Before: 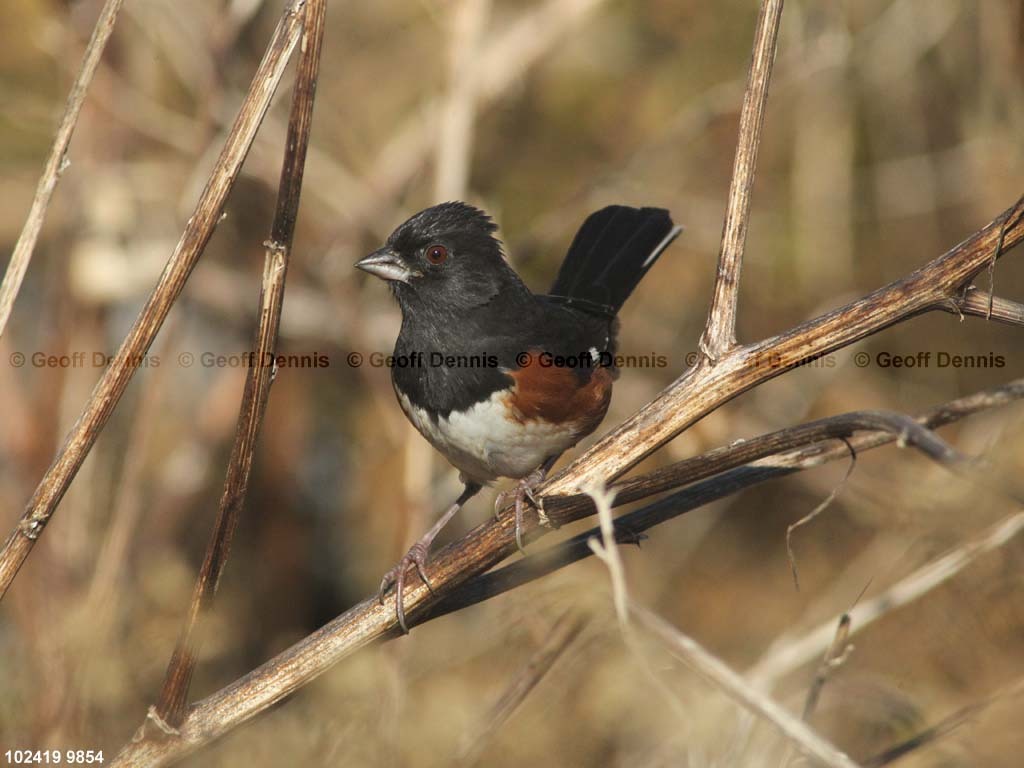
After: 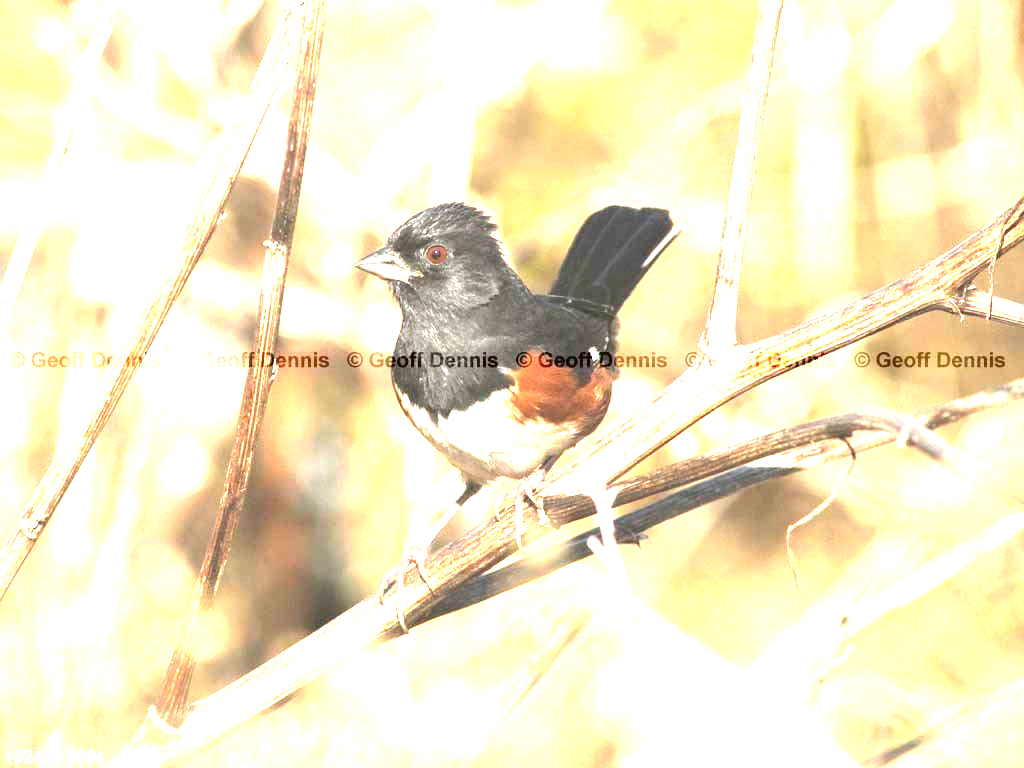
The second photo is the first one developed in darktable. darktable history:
exposure: exposure 3 EV, compensate highlight preservation false
tone equalizer: on, module defaults
